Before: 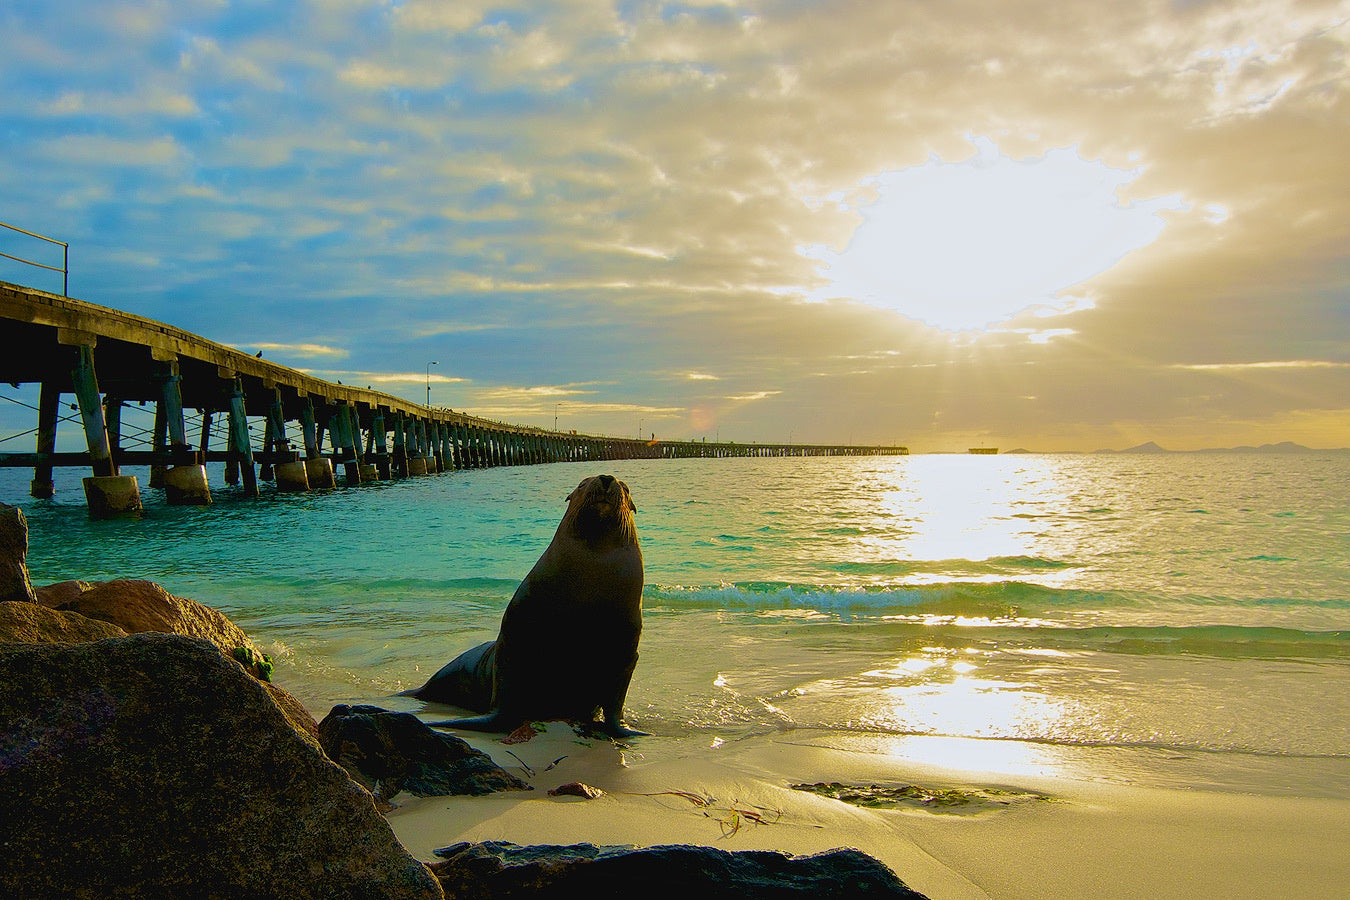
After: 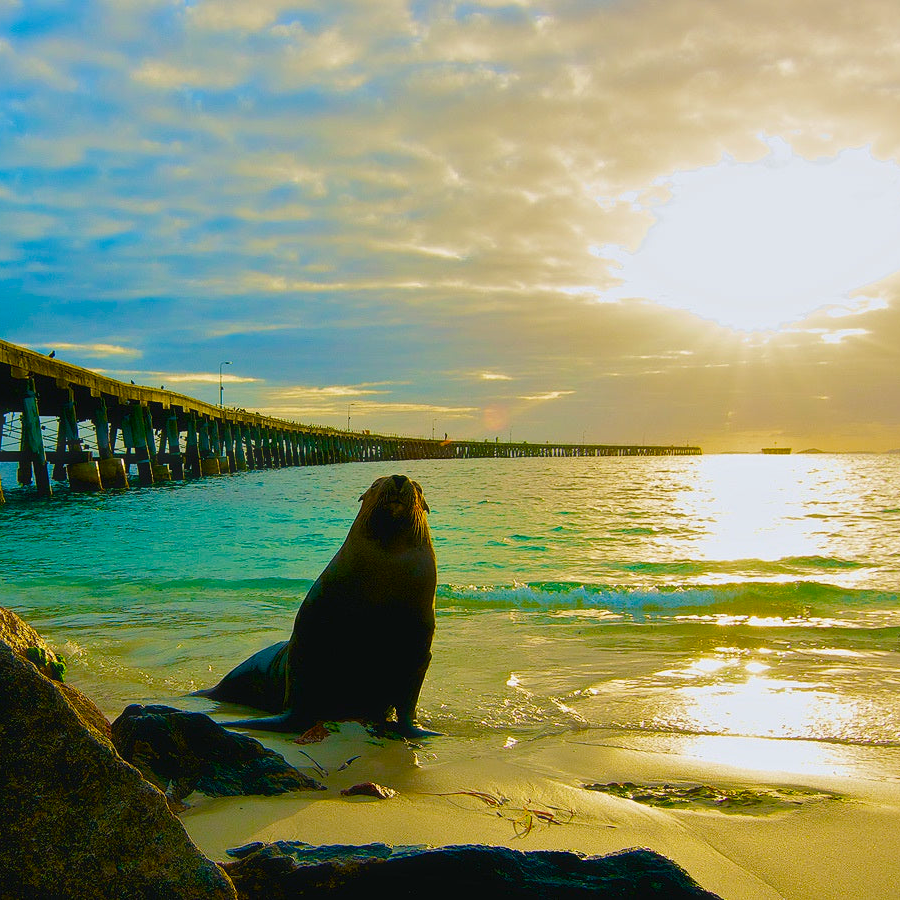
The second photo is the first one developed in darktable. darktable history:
crop and rotate: left 15.341%, right 17.919%
haze removal: strength -0.052, compatibility mode true, adaptive false
color balance rgb: shadows lift › luminance -8.095%, shadows lift › chroma 2.208%, shadows lift › hue 167.56°, linear chroma grading › global chroma 15.175%, perceptual saturation grading › global saturation 20%, perceptual saturation grading › highlights -25.208%, perceptual saturation grading › shadows 49.654%
